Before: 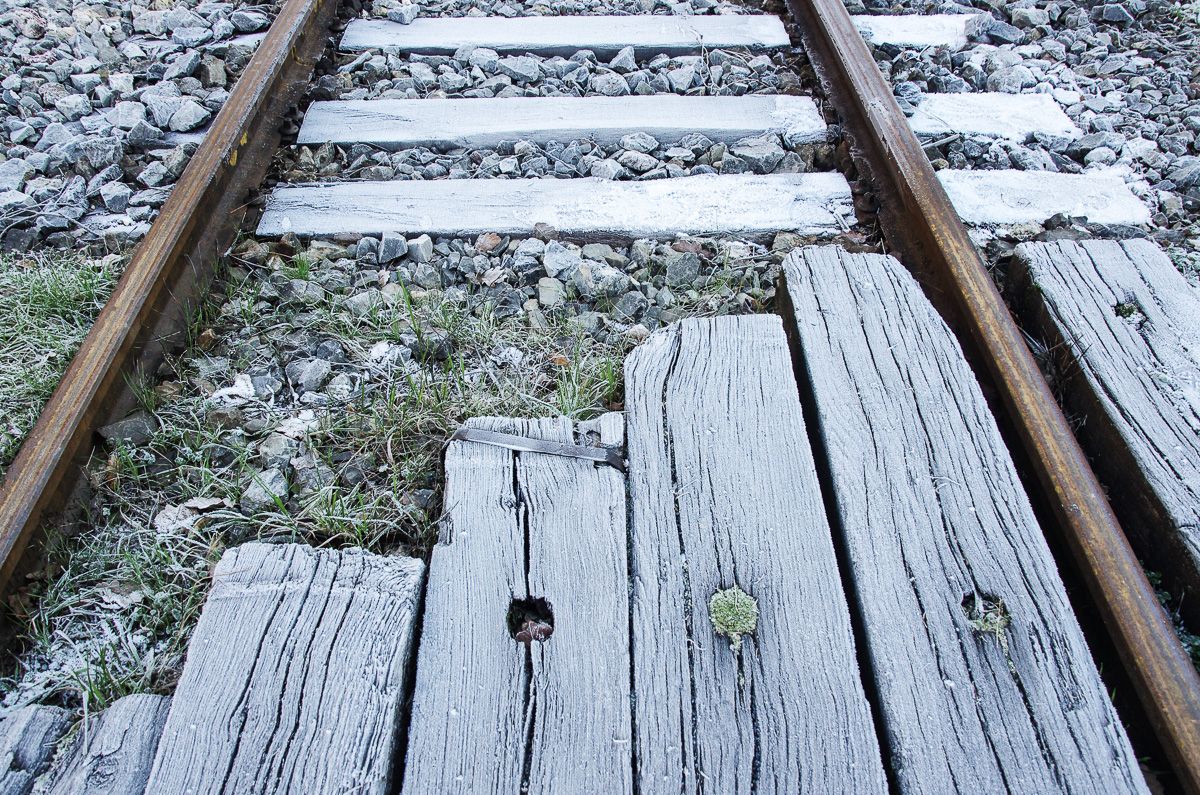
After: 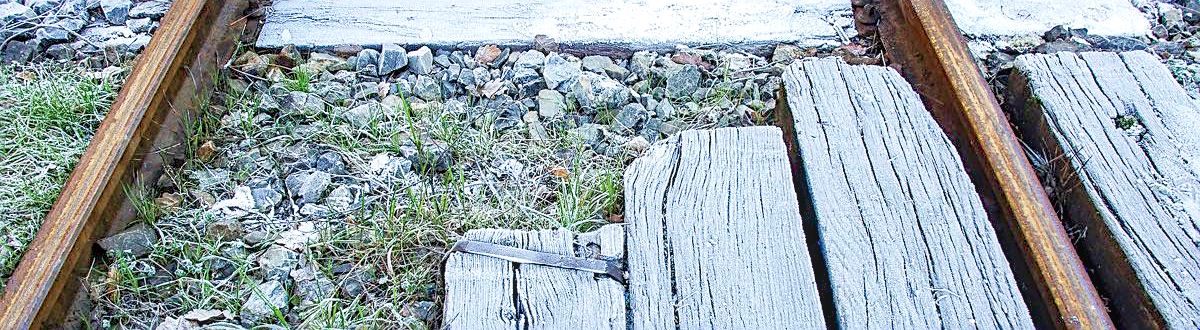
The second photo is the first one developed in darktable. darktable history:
levels: levels [0, 0.397, 0.955]
sharpen: radius 1.981
velvia: on, module defaults
crop and rotate: top 23.769%, bottom 34.634%
haze removal: strength 0.291, distance 0.256, compatibility mode true, adaptive false
local contrast: on, module defaults
